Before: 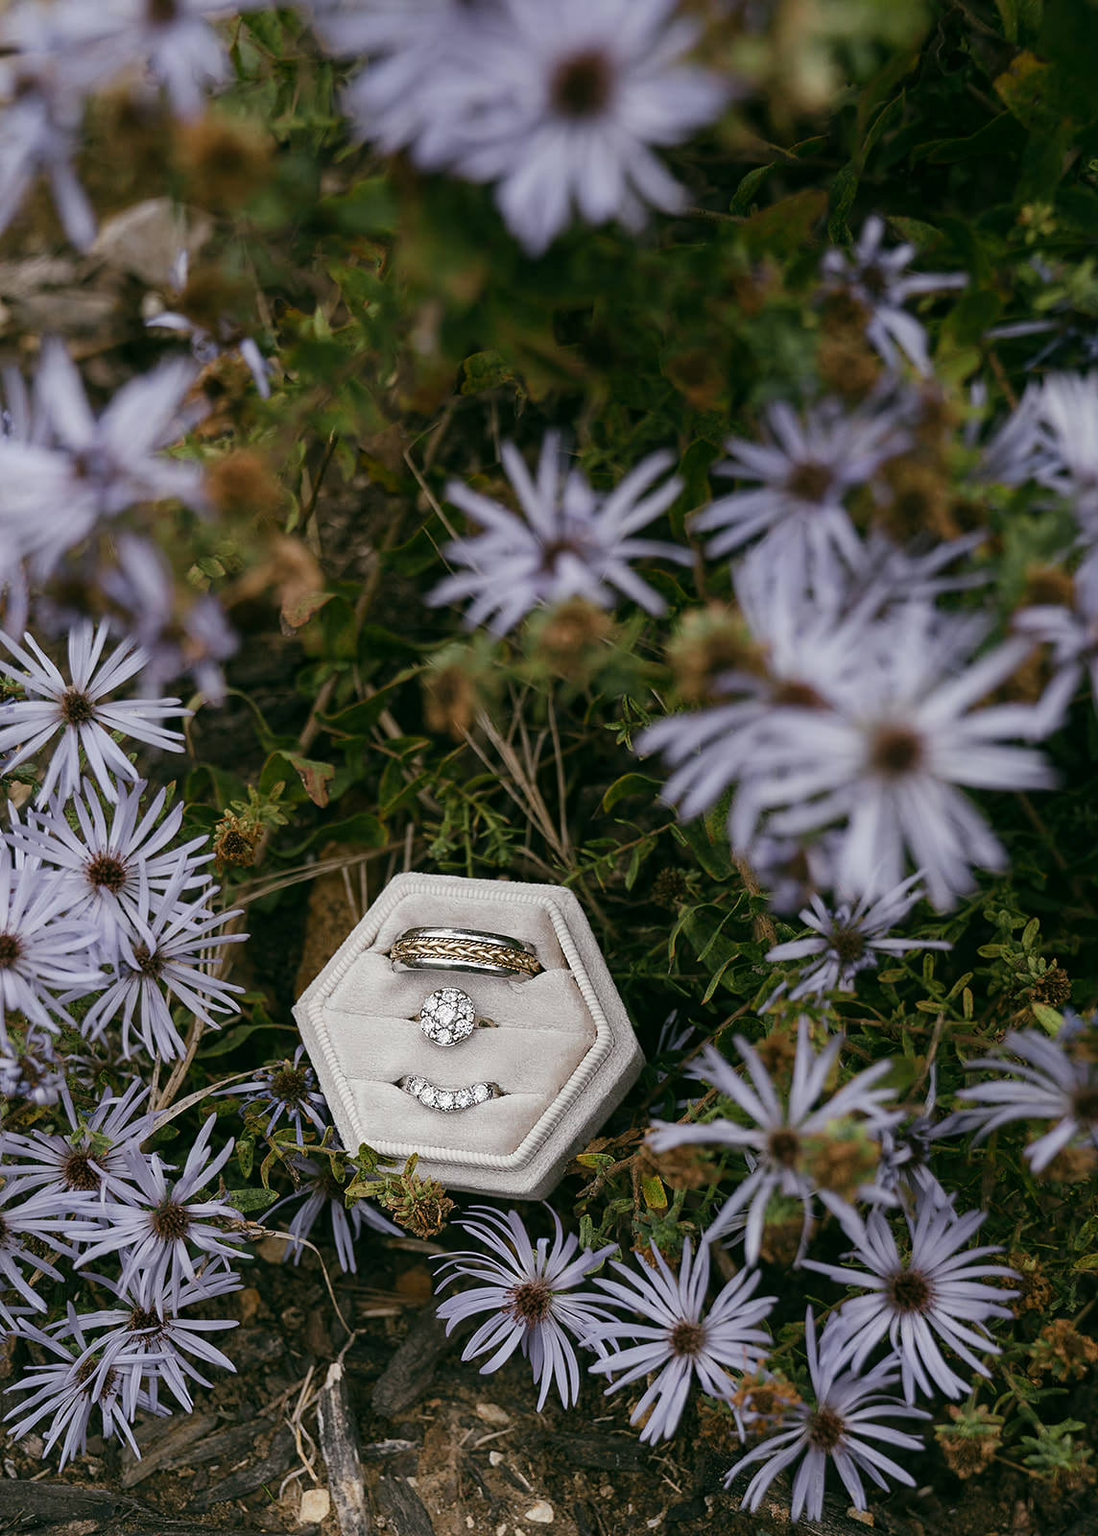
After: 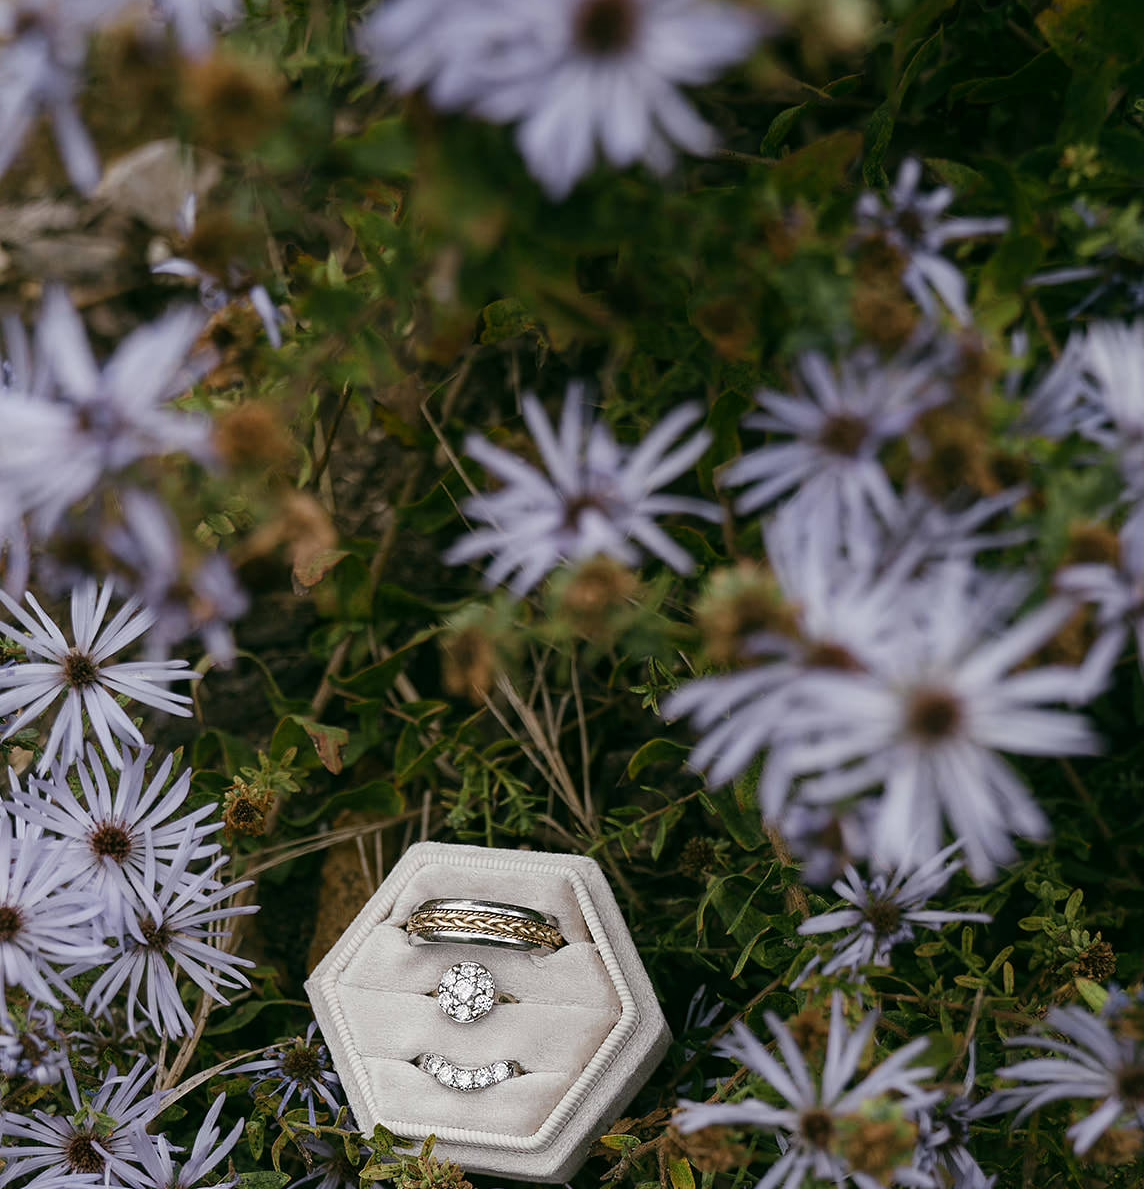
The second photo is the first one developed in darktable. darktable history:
crop: top 4.218%, bottom 21.419%
